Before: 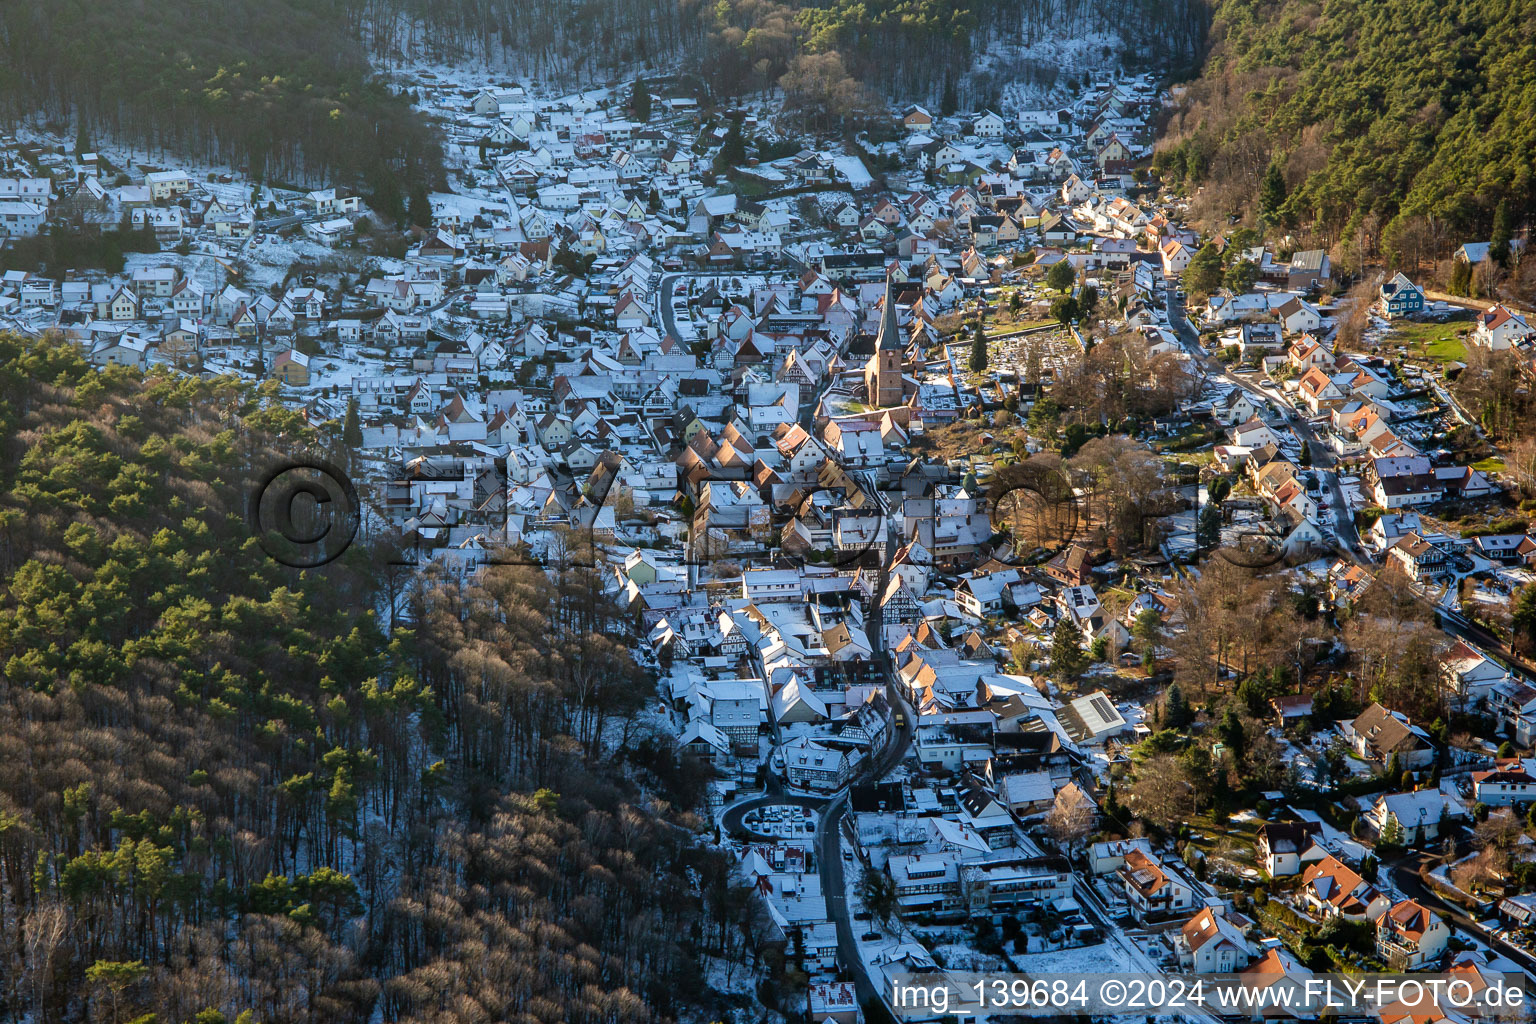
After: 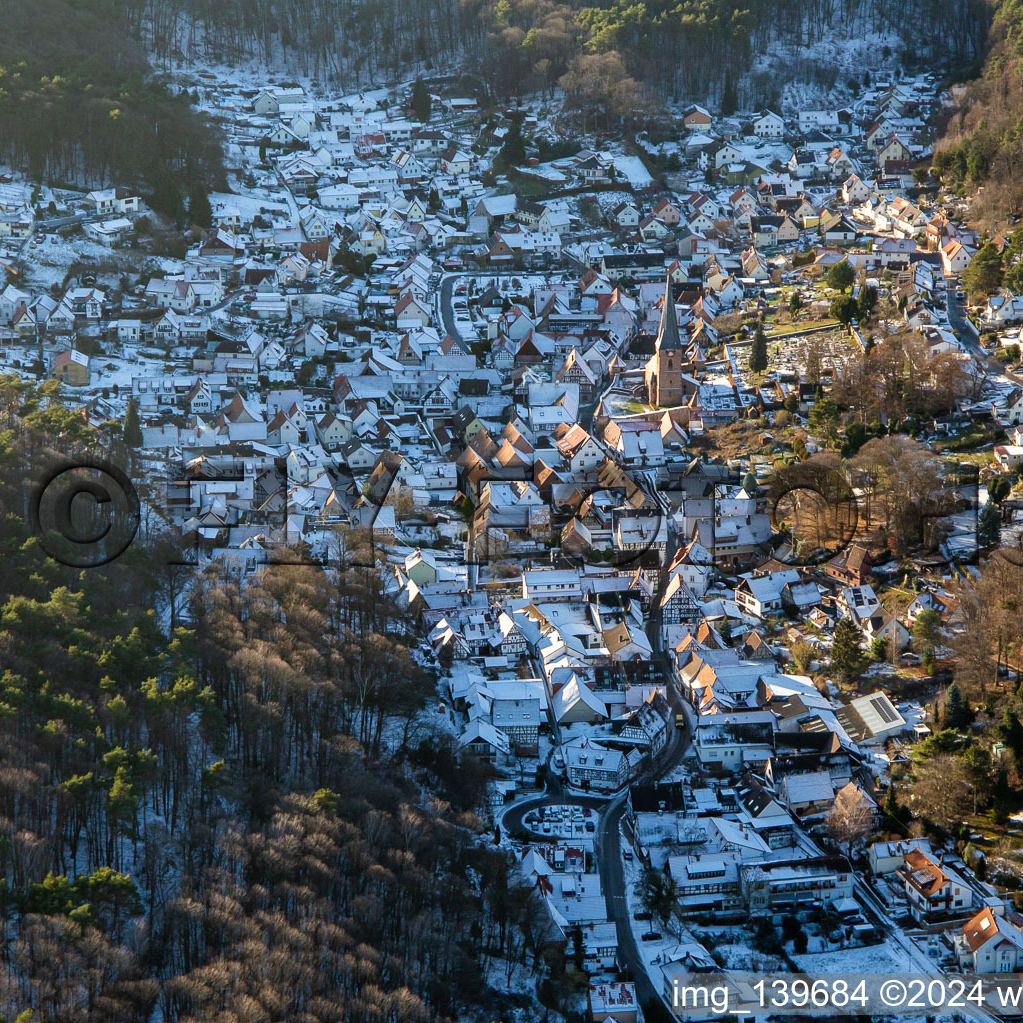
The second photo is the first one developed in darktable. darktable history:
tone equalizer: on, module defaults
crop and rotate: left 14.385%, right 18.948%
